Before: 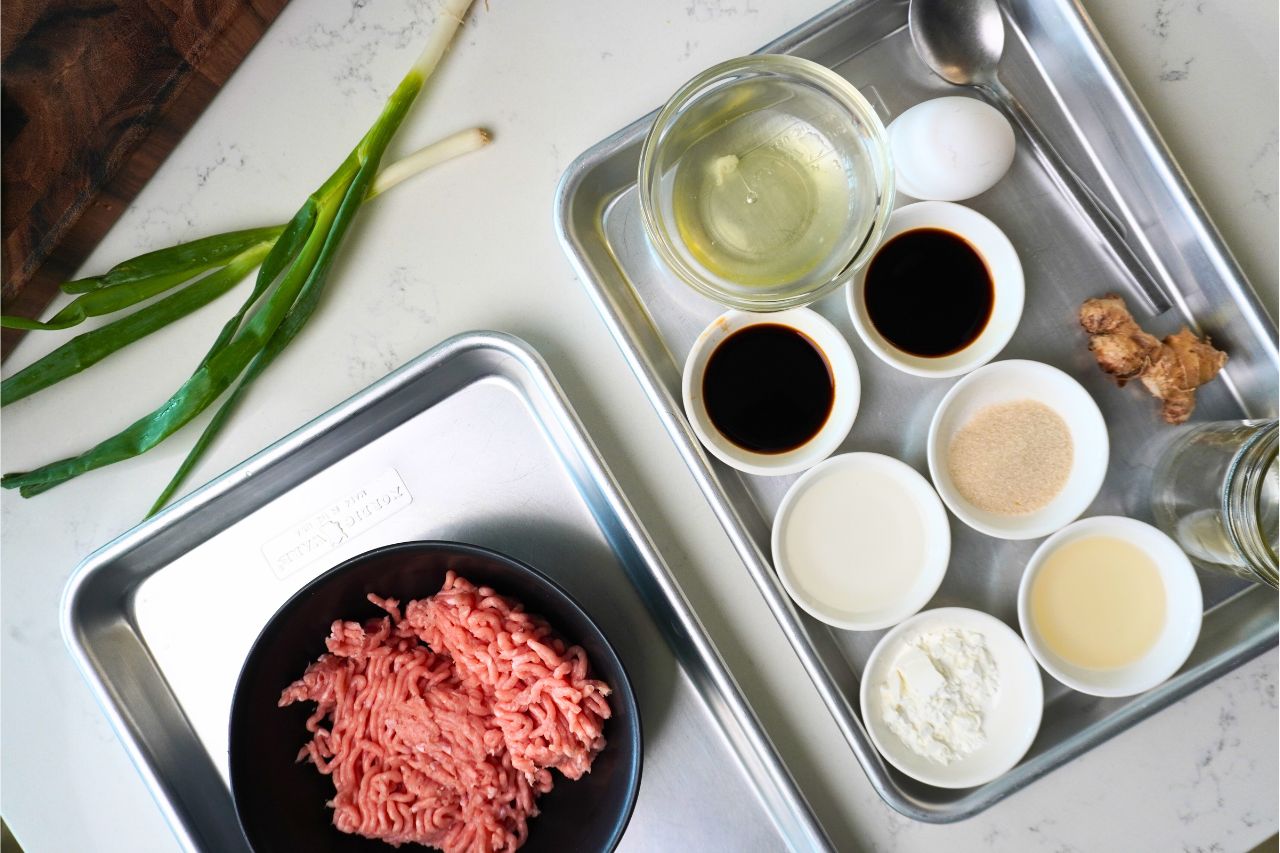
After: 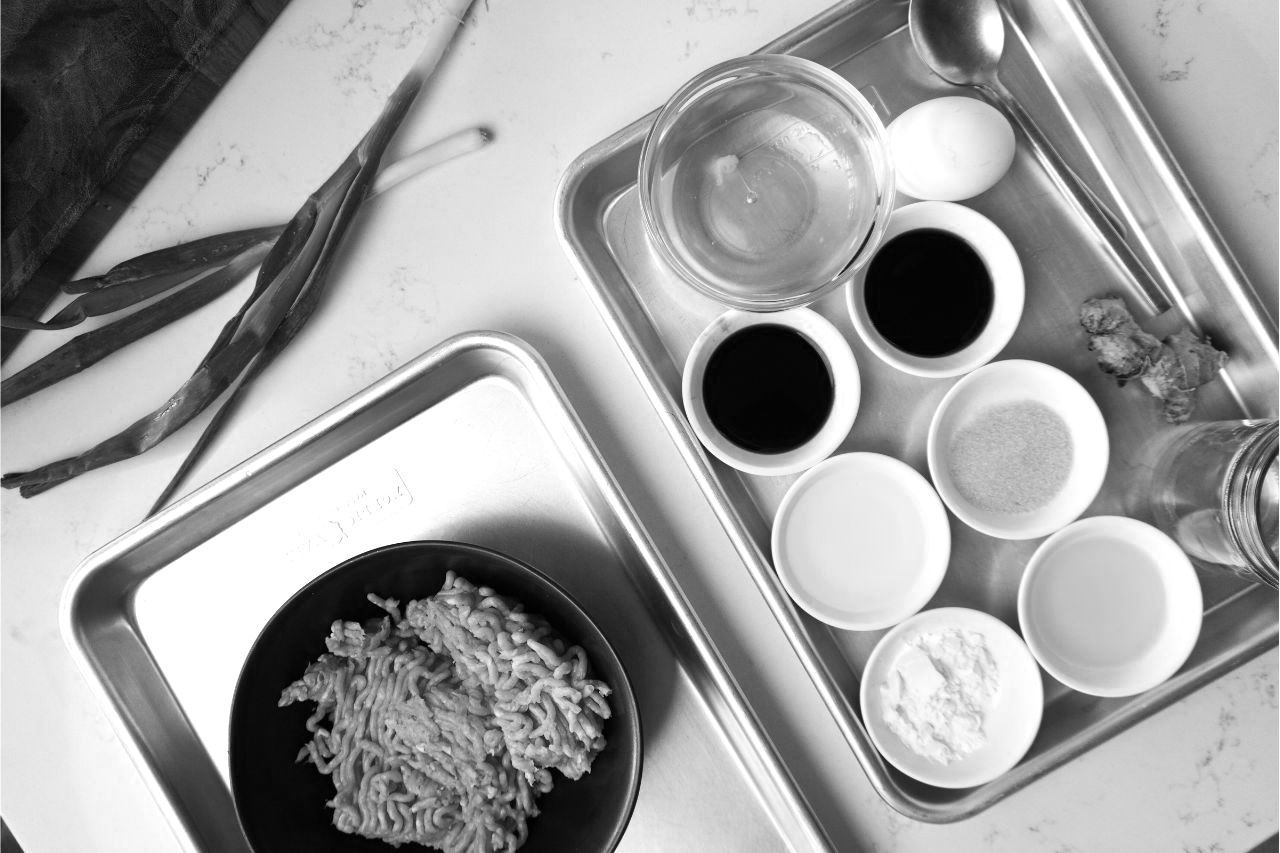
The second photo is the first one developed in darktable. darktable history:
color calibration: output gray [0.253, 0.26, 0.487, 0], gray › normalize channels true, illuminant same as pipeline (D50), adaptation XYZ, x 0.346, y 0.359, gamut compression 0
white balance: red 1.042, blue 1.17
